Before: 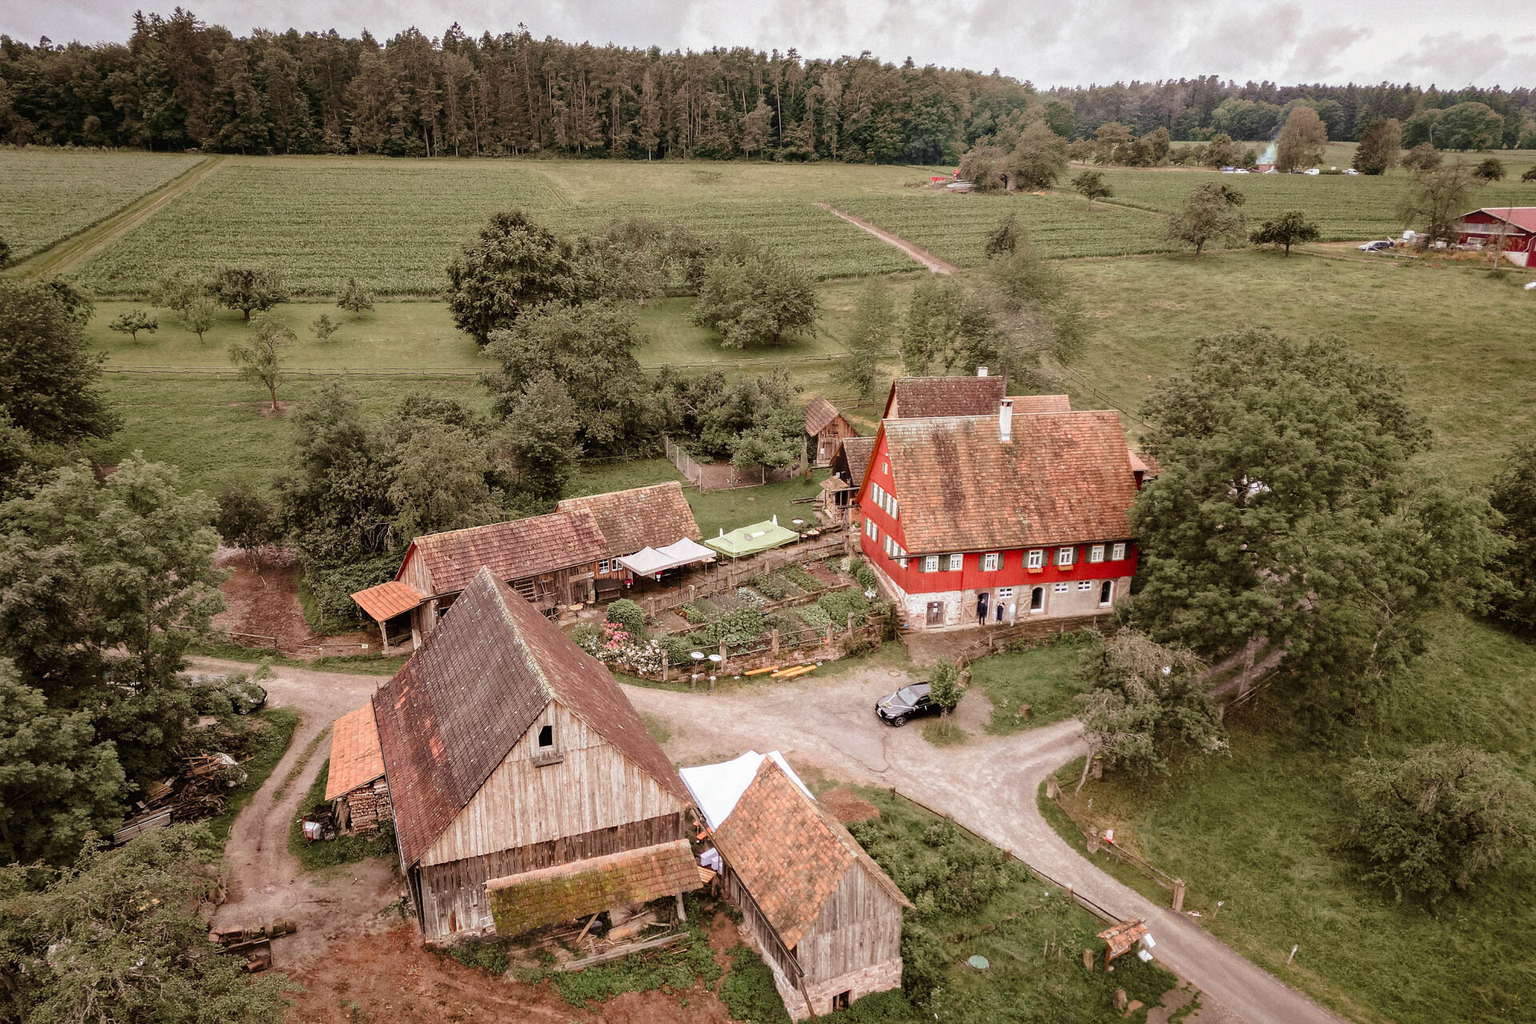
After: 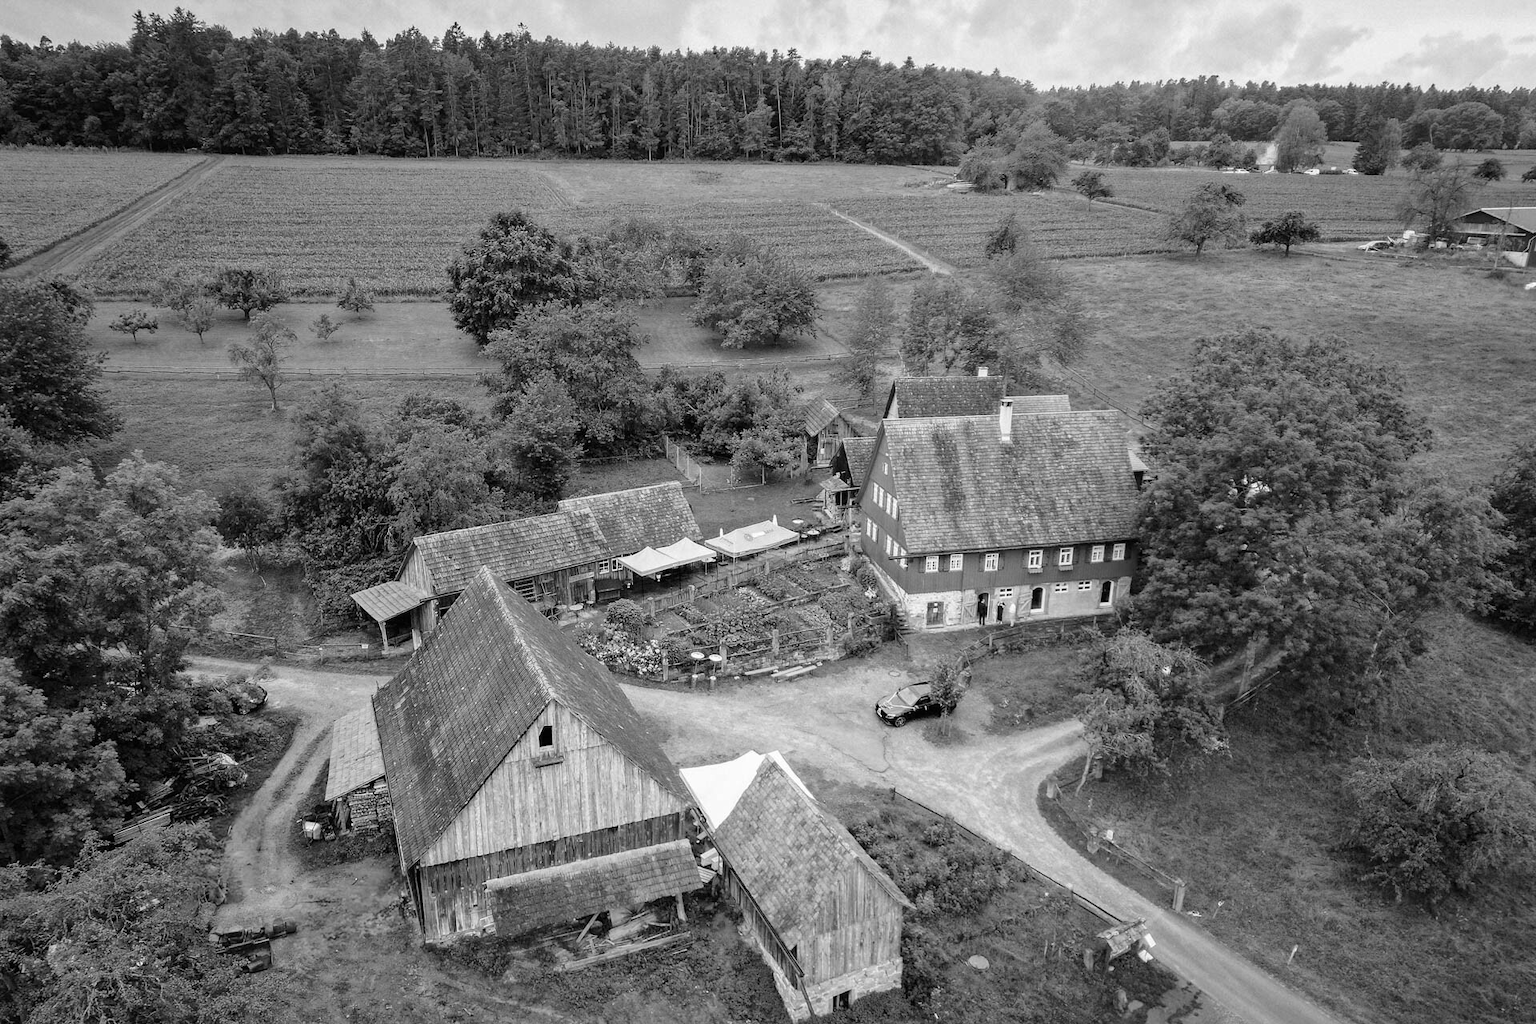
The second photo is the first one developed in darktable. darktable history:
contrast brightness saturation: saturation -1
white balance: red 0.974, blue 1.044
